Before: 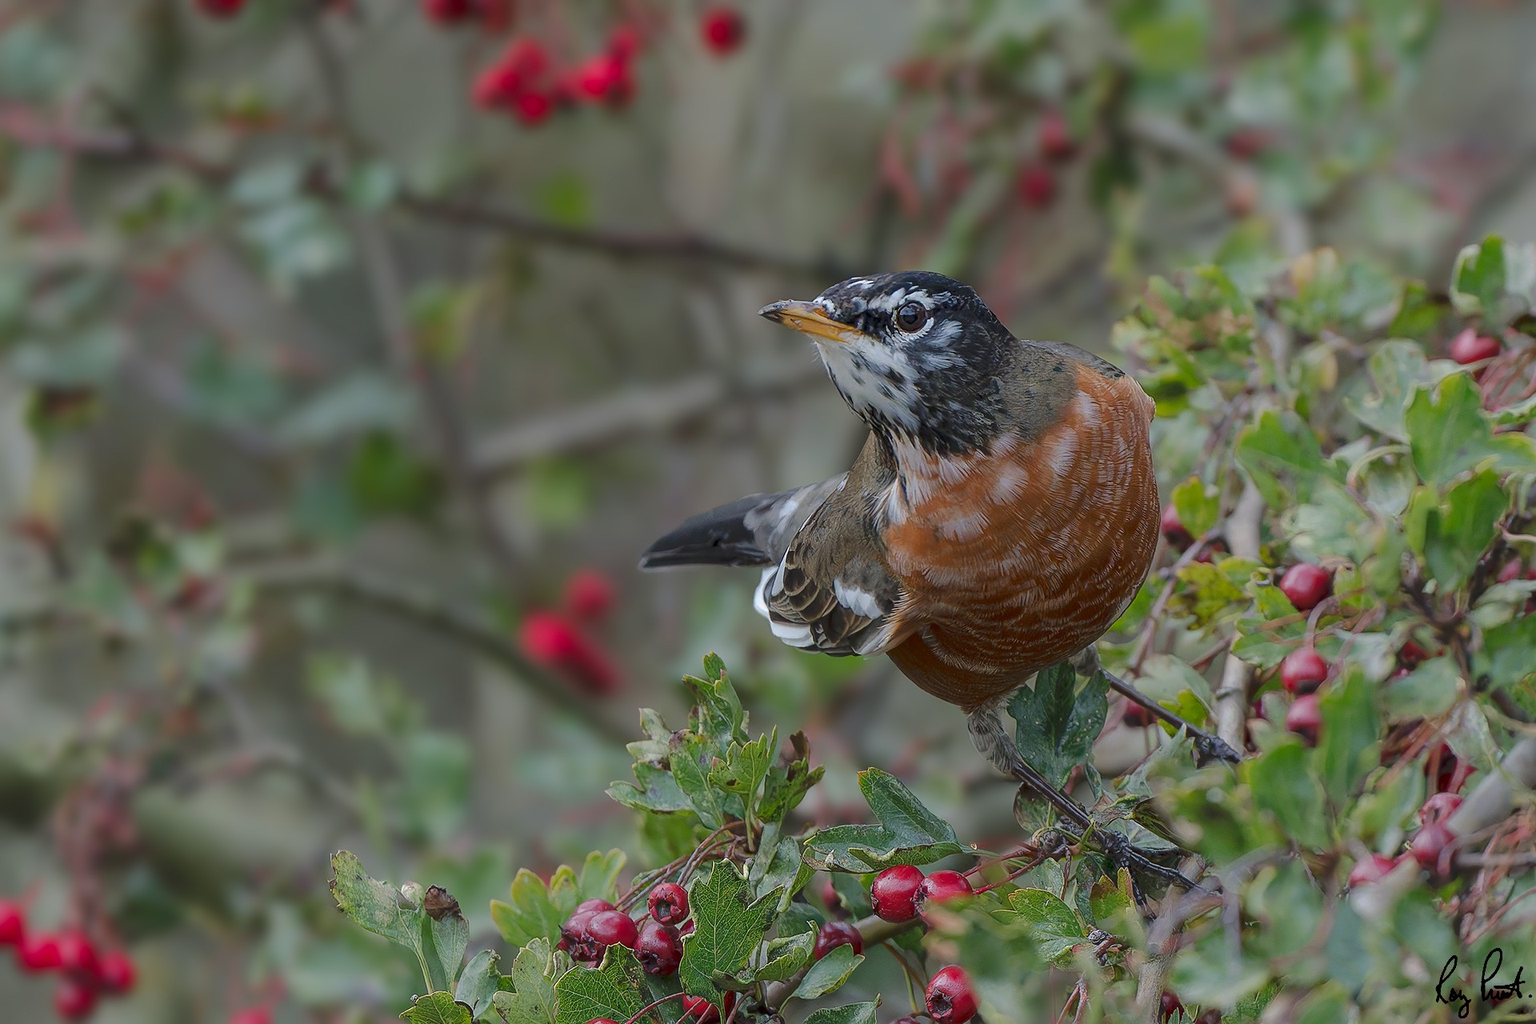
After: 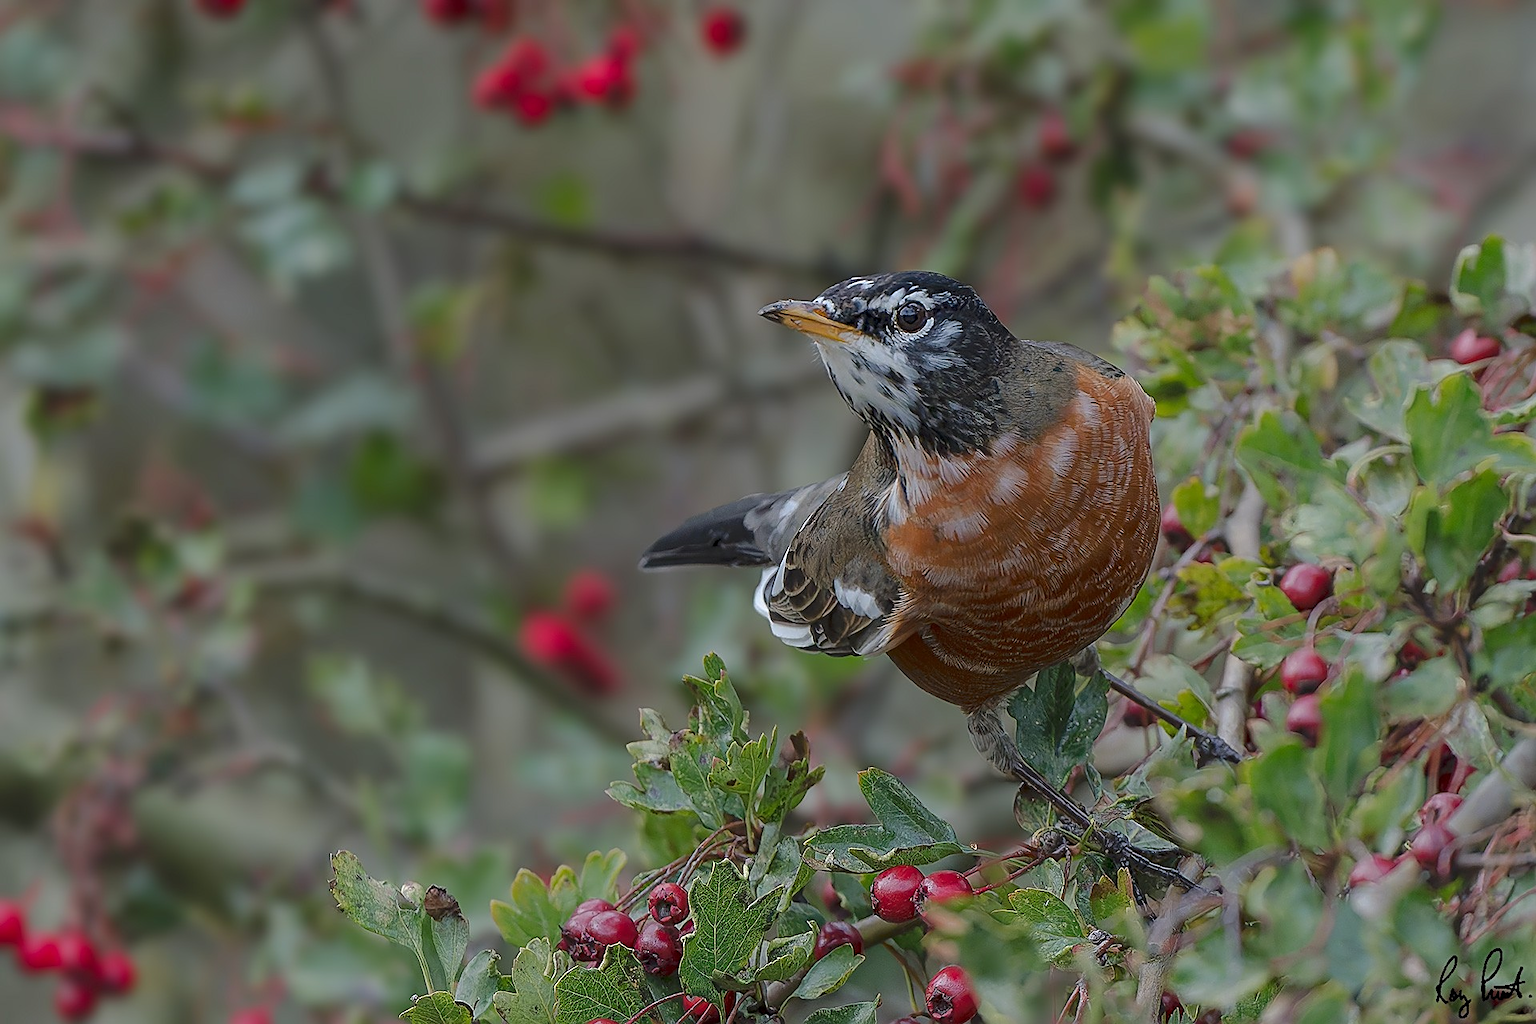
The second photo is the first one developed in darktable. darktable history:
sharpen: on, module defaults
exposure: exposure -0.072 EV, compensate highlight preservation false
